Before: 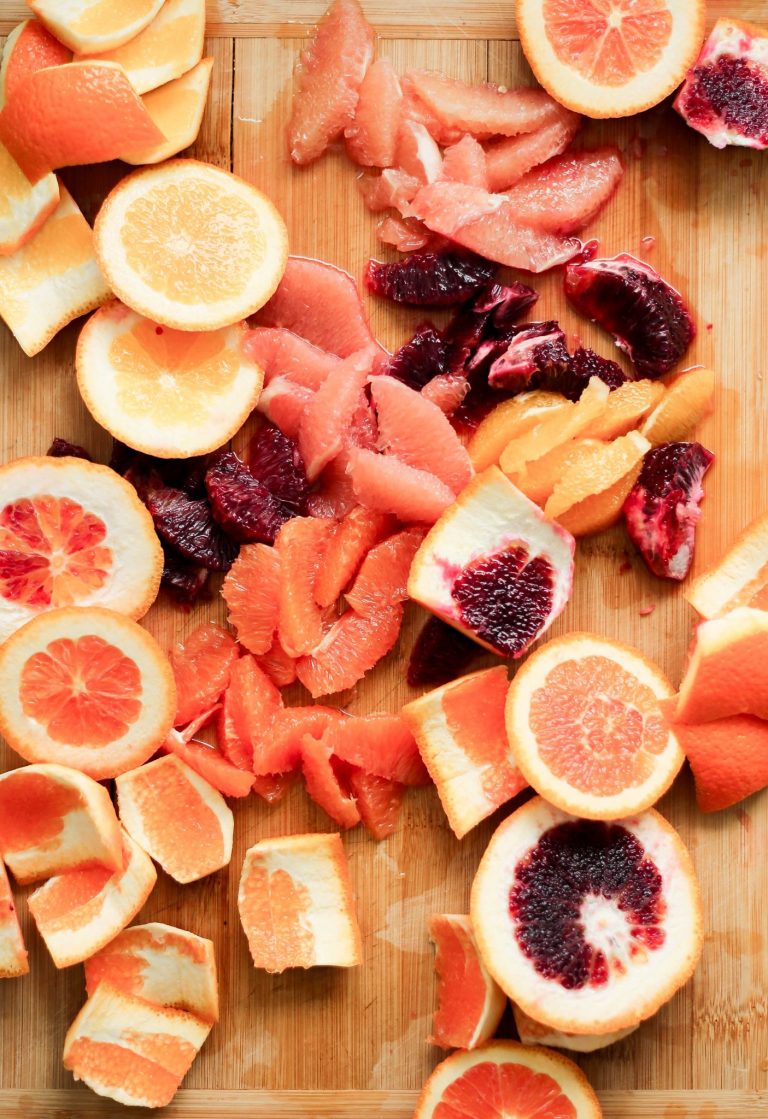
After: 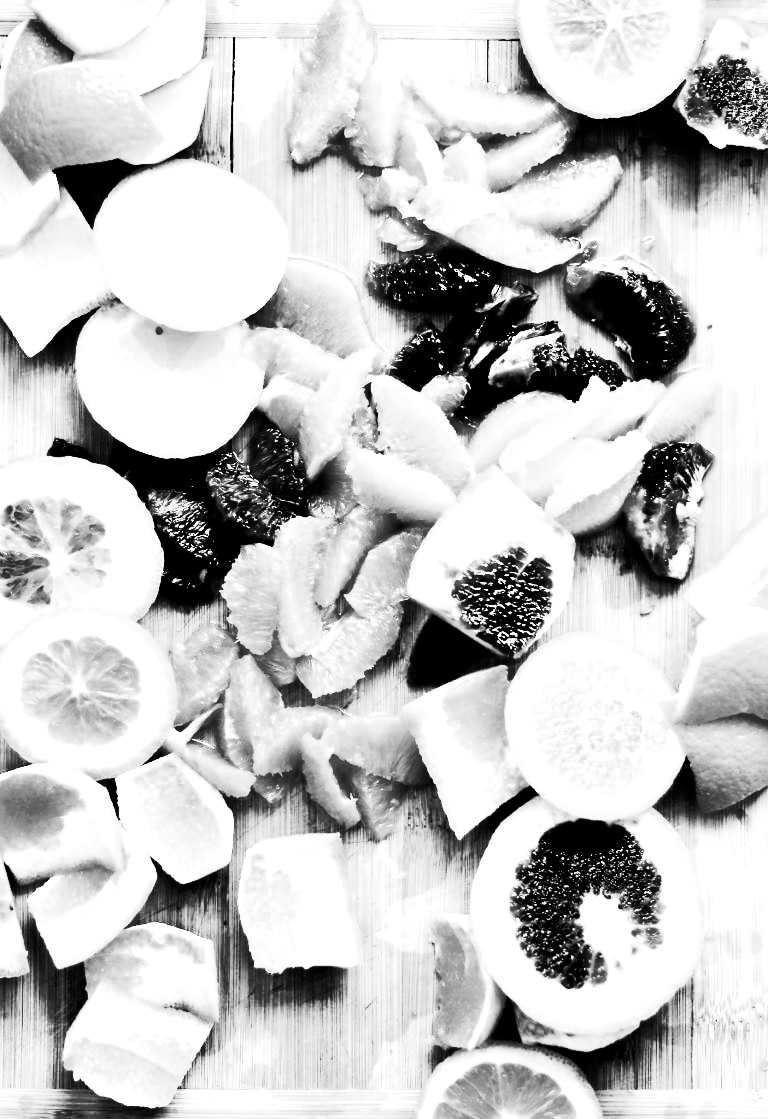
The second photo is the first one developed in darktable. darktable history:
shadows and highlights: shadows 12, white point adjustment 1.2, soften with gaussian
contrast brightness saturation: contrast 0.02, brightness -1, saturation -1
base curve: curves: ch0 [(0, 0) (0.028, 0.03) (0.121, 0.232) (0.46, 0.748) (0.859, 0.968) (1, 1)], preserve colors none
exposure: black level correction 0, exposure 0.9 EV, compensate highlight preservation false
rgb curve: curves: ch0 [(0, 0) (0.21, 0.15) (0.24, 0.21) (0.5, 0.75) (0.75, 0.96) (0.89, 0.99) (1, 1)]; ch1 [(0, 0.02) (0.21, 0.13) (0.25, 0.2) (0.5, 0.67) (0.75, 0.9) (0.89, 0.97) (1, 1)]; ch2 [(0, 0.02) (0.21, 0.13) (0.25, 0.2) (0.5, 0.67) (0.75, 0.9) (0.89, 0.97) (1, 1)], compensate middle gray true
haze removal: compatibility mode true, adaptive false
